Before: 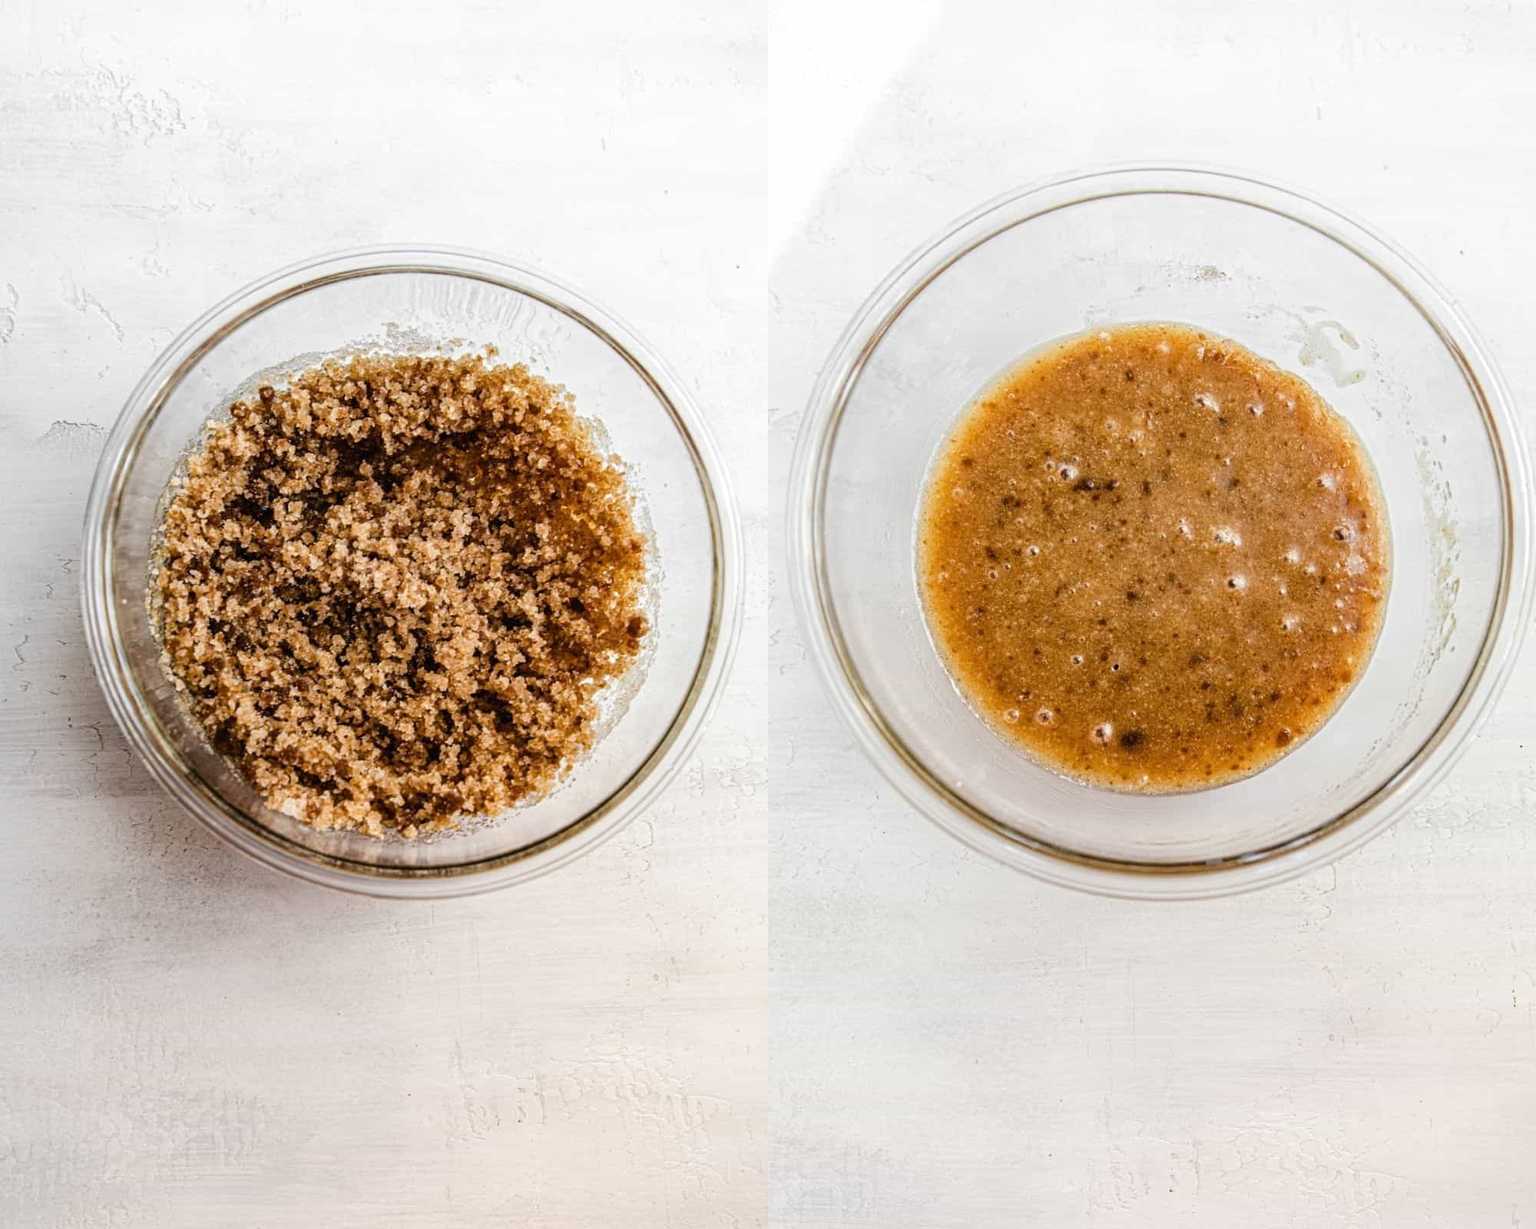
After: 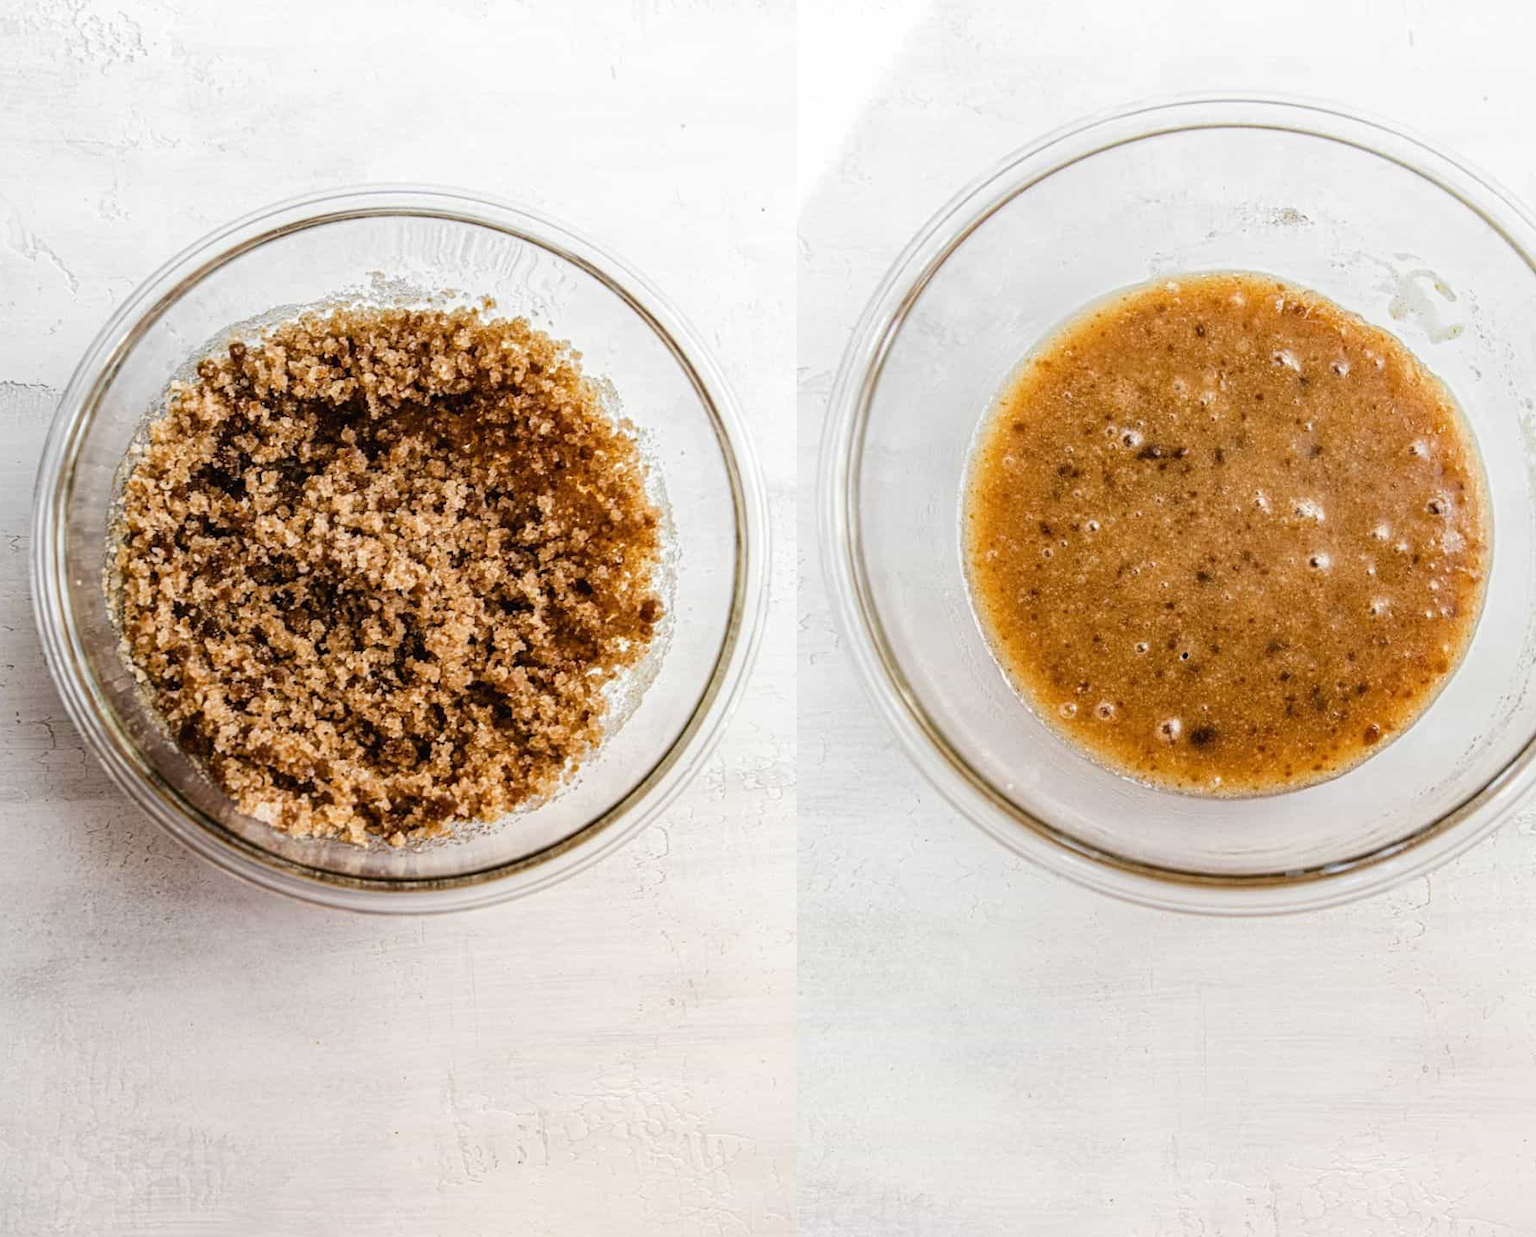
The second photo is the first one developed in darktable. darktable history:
crop: left 3.537%, top 6.492%, right 6.79%, bottom 3.254%
